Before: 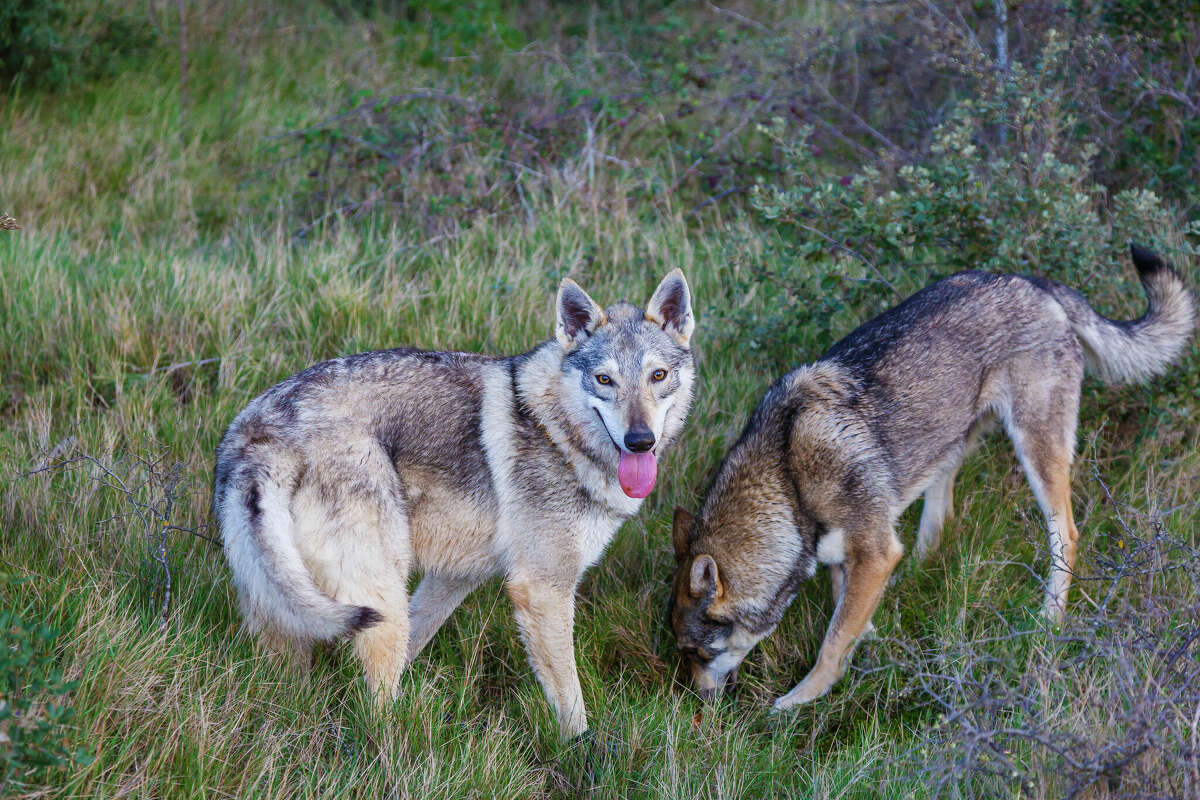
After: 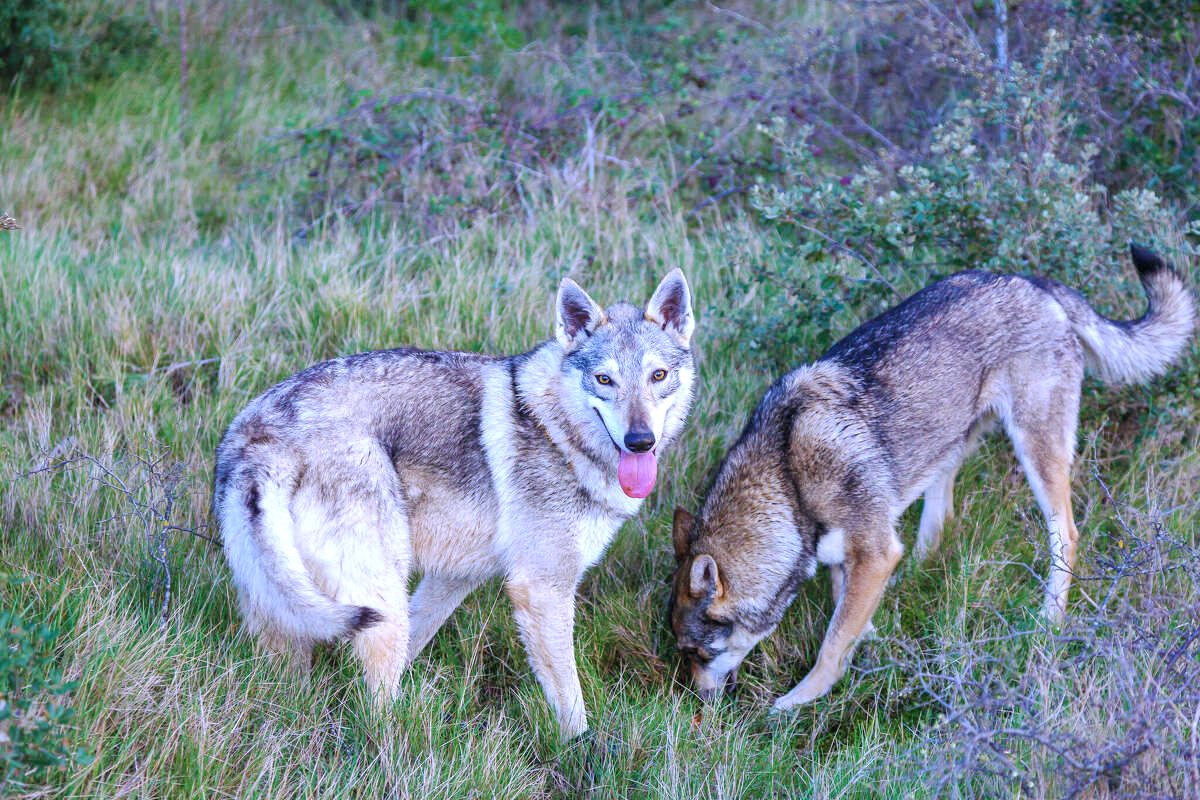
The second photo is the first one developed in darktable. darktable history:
tone equalizer: mask exposure compensation -0.506 EV
exposure: exposure 0.508 EV, compensate highlight preservation false
base curve: curves: ch0 [(0, 0) (0.262, 0.32) (0.722, 0.705) (1, 1)], preserve colors none
color calibration: illuminant as shot in camera, x 0.379, y 0.397, temperature 4136.58 K
